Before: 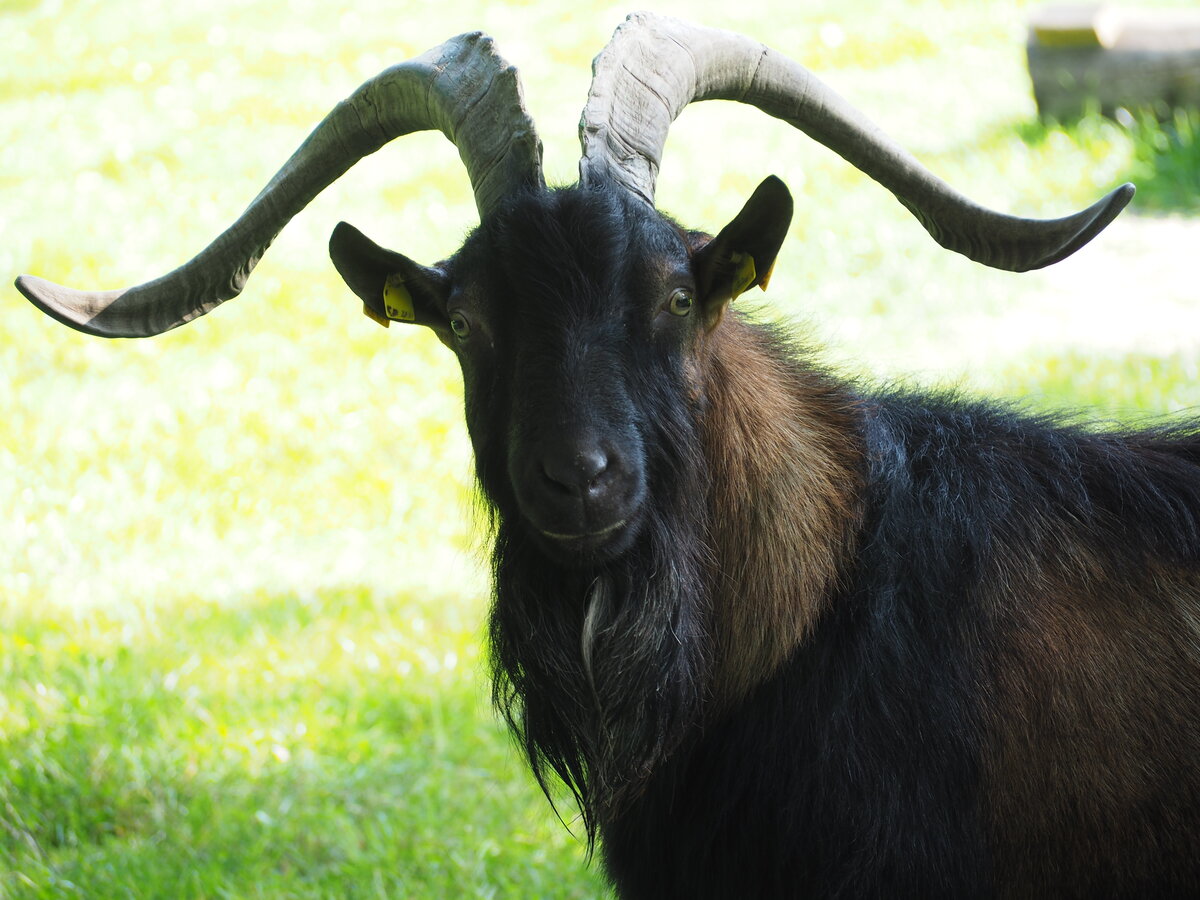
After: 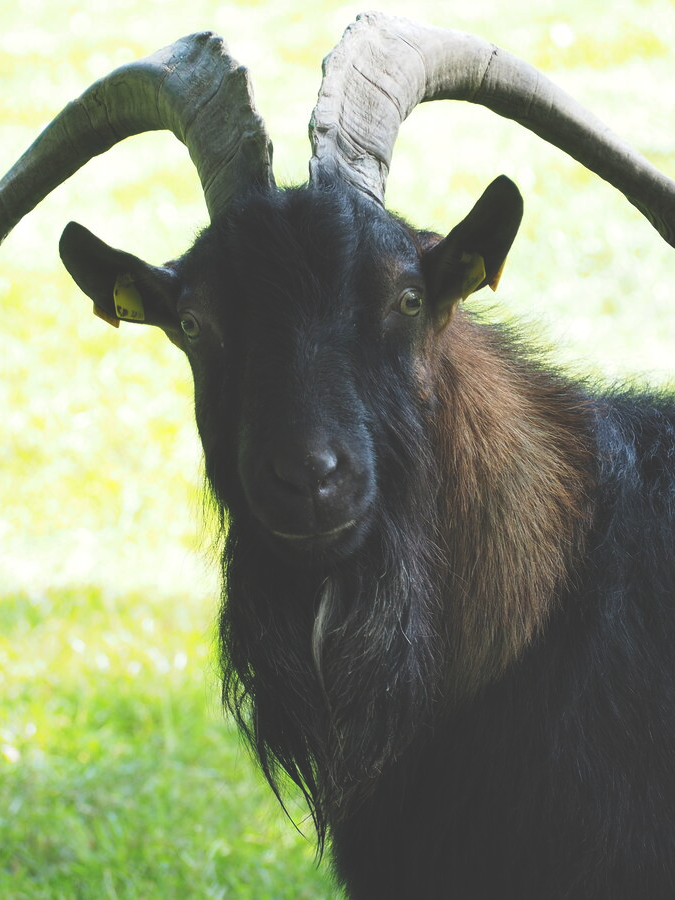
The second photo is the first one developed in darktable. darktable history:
exposure: black level correction -0.028, compensate highlight preservation false
white balance: emerald 1
shadows and highlights: shadows 29.32, highlights -29.32, low approximation 0.01, soften with gaussian
crop and rotate: left 22.516%, right 21.234%
